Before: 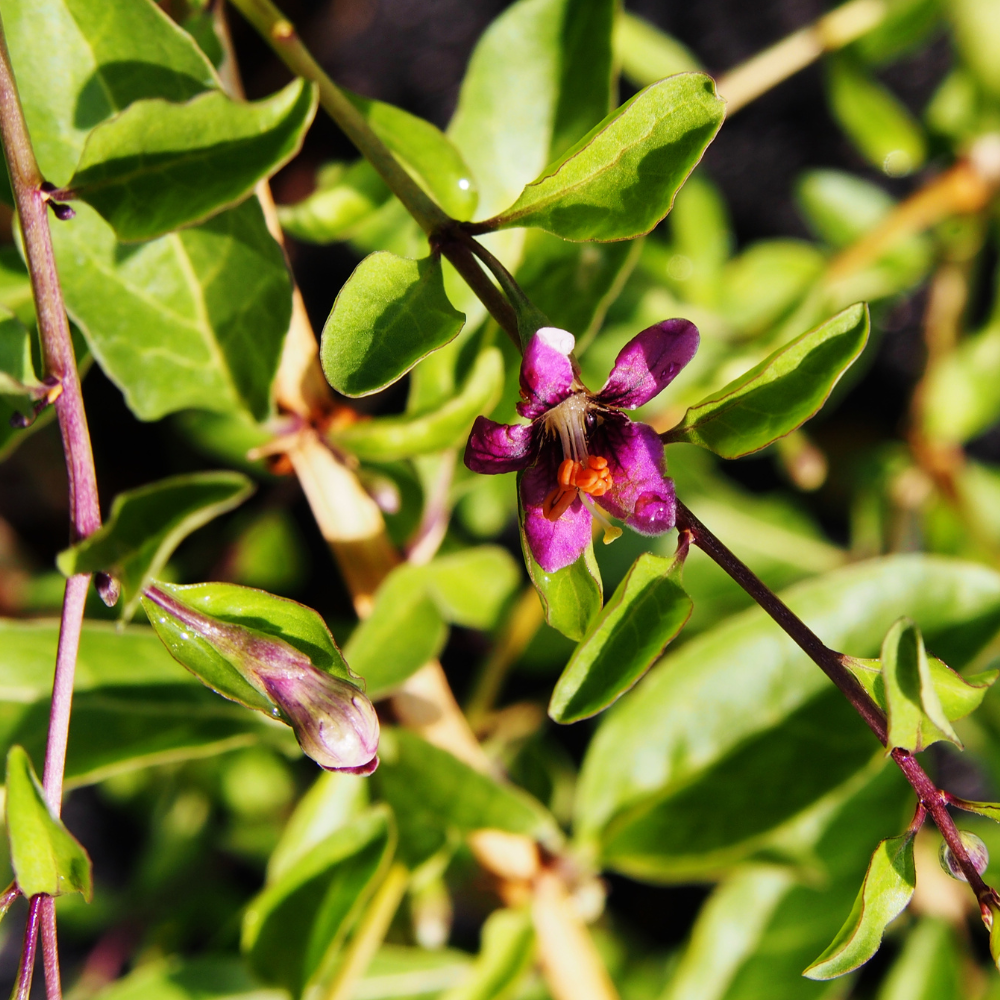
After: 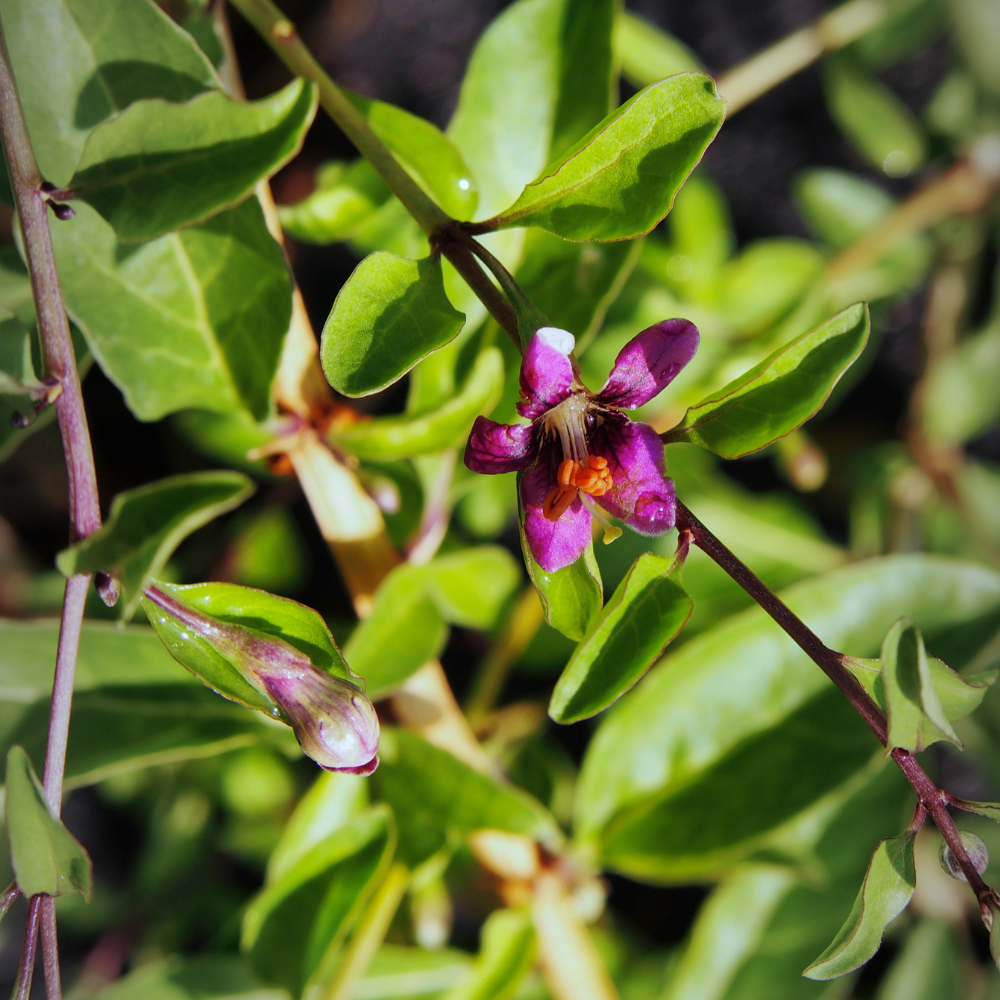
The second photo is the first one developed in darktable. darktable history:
vignetting: fall-off start 97%, fall-off radius 100%, width/height ratio 0.609, unbound false
shadows and highlights: on, module defaults
white balance: red 0.925, blue 1.046
